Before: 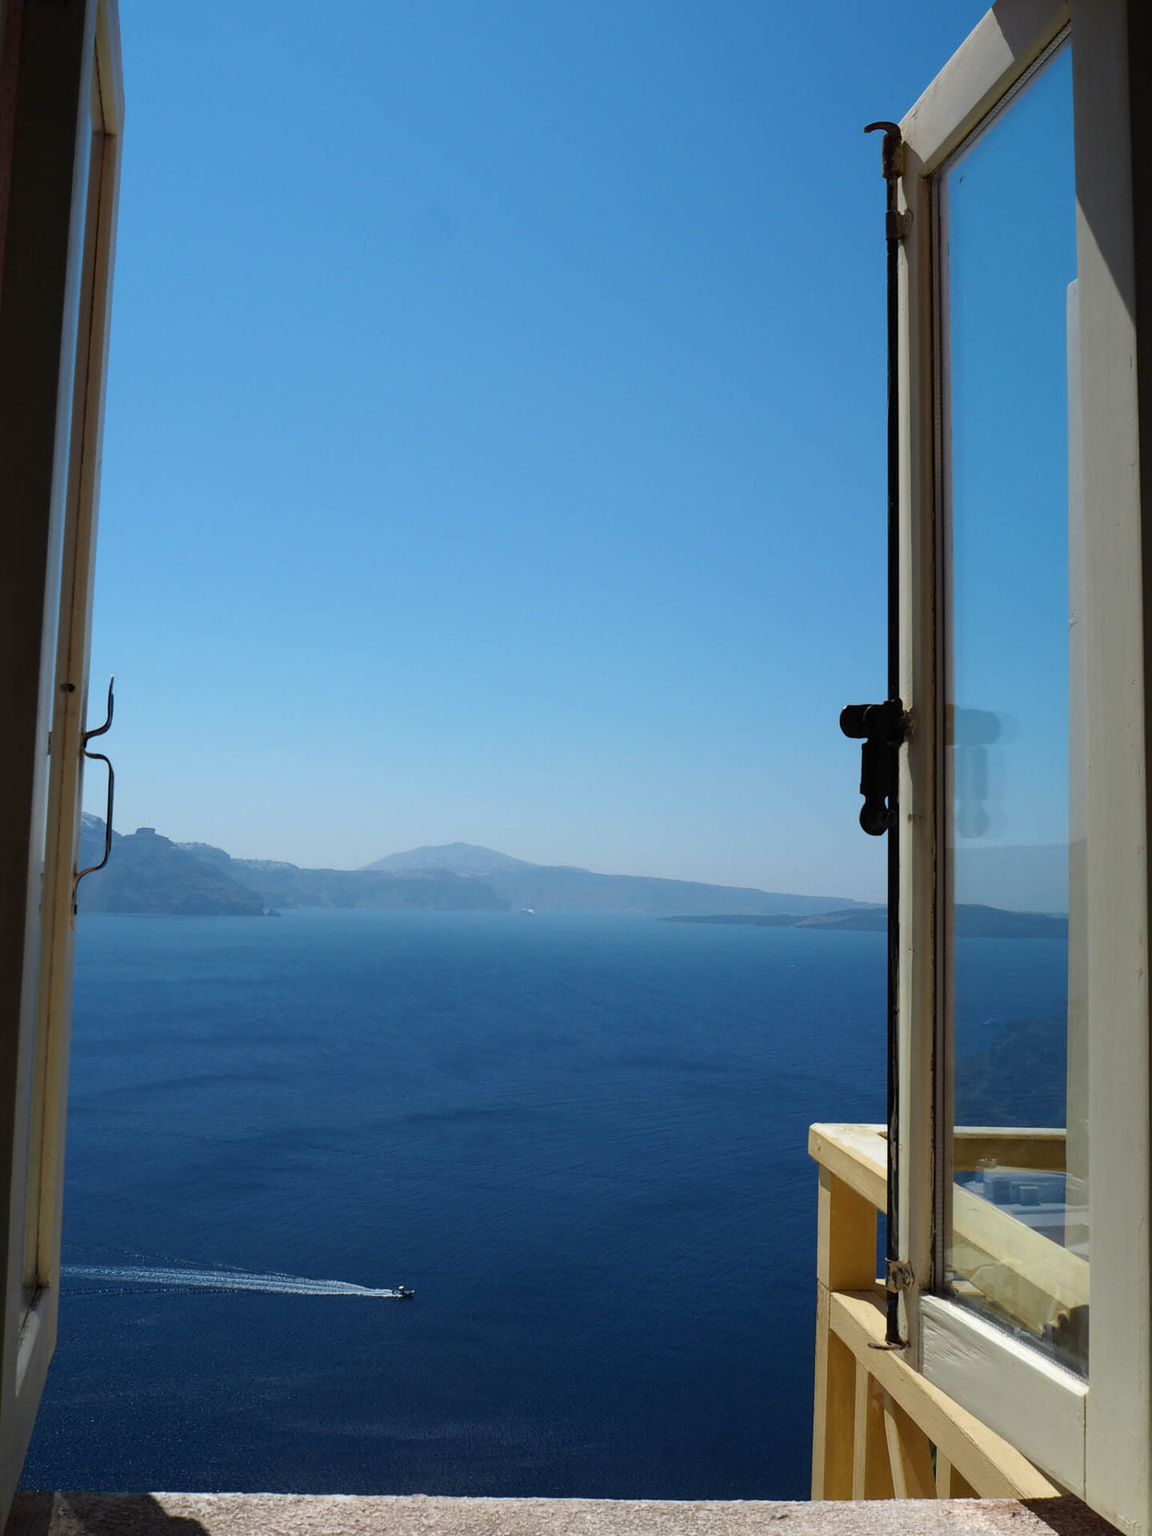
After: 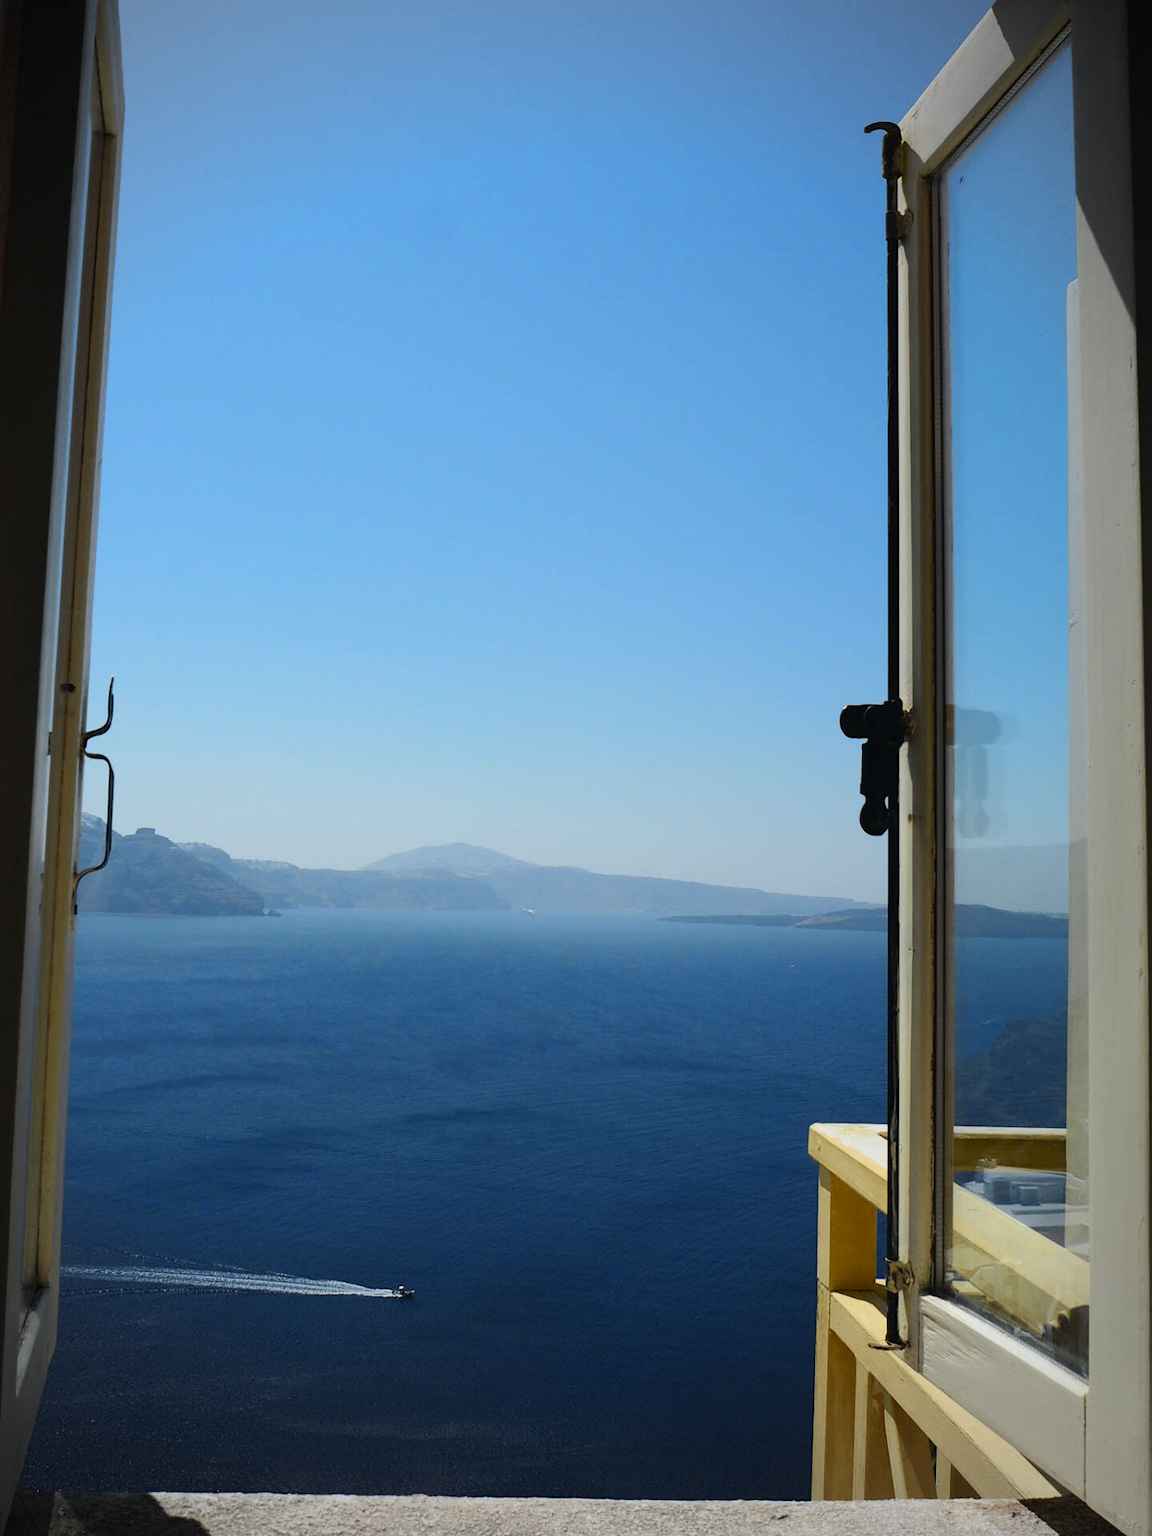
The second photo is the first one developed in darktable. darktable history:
vignetting: on, module defaults
tone curve: curves: ch0 [(0, 0.02) (0.063, 0.058) (0.262, 0.243) (0.447, 0.468) (0.544, 0.596) (0.805, 0.823) (1, 0.952)]; ch1 [(0, 0) (0.339, 0.31) (0.417, 0.401) (0.452, 0.455) (0.482, 0.483) (0.502, 0.499) (0.517, 0.506) (0.55, 0.542) (0.588, 0.604) (0.729, 0.782) (1, 1)]; ch2 [(0, 0) (0.346, 0.34) (0.431, 0.45) (0.485, 0.487) (0.5, 0.496) (0.527, 0.526) (0.56, 0.574) (0.613, 0.642) (0.679, 0.703) (1, 1)], color space Lab, independent channels, preserve colors none
